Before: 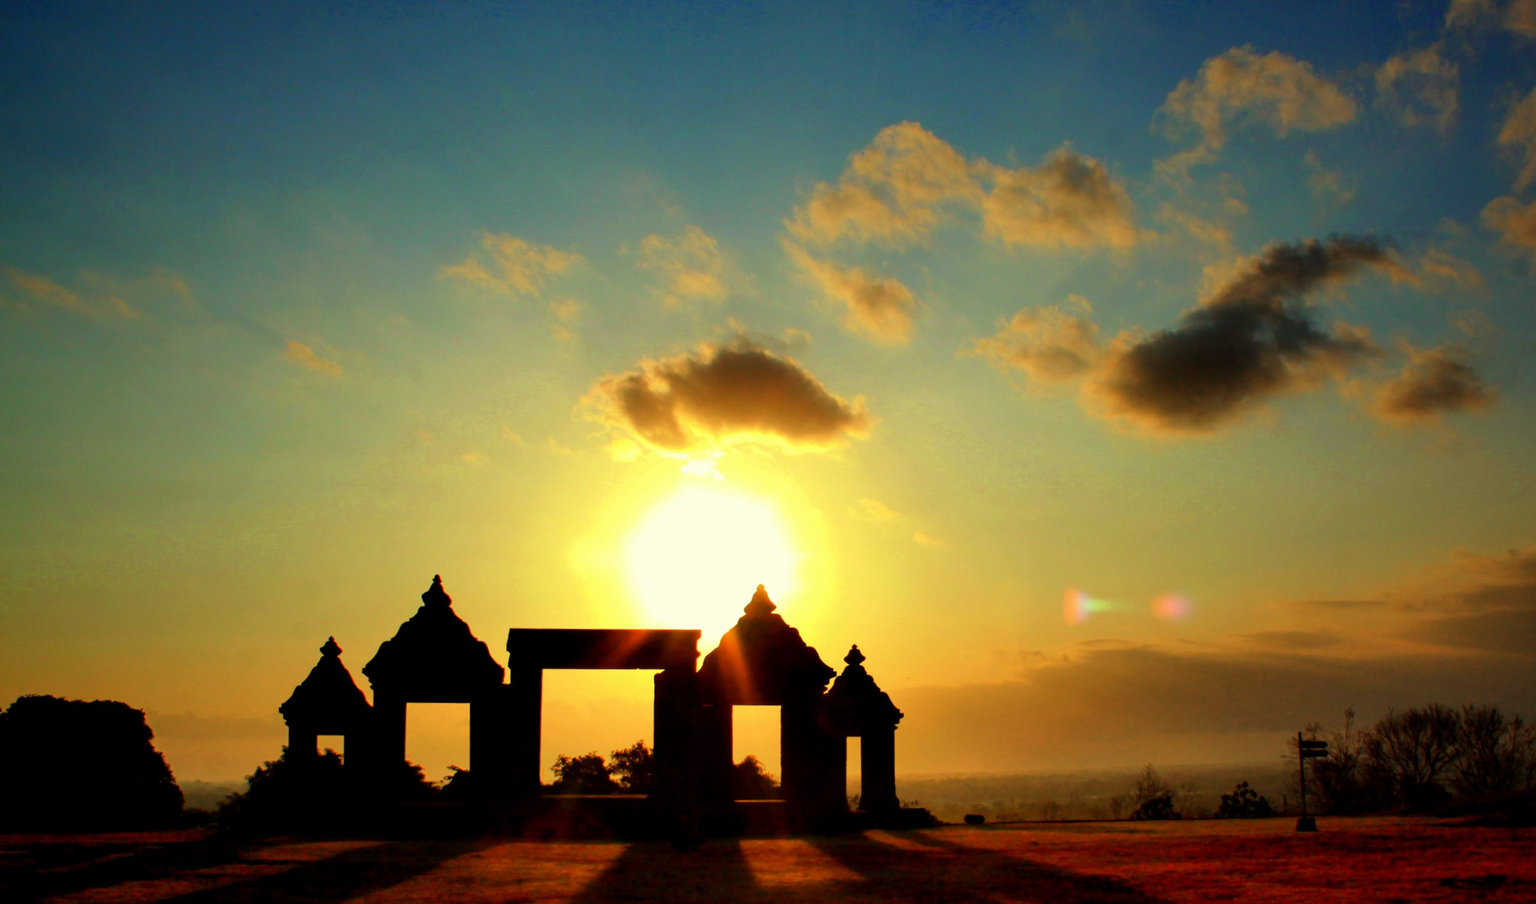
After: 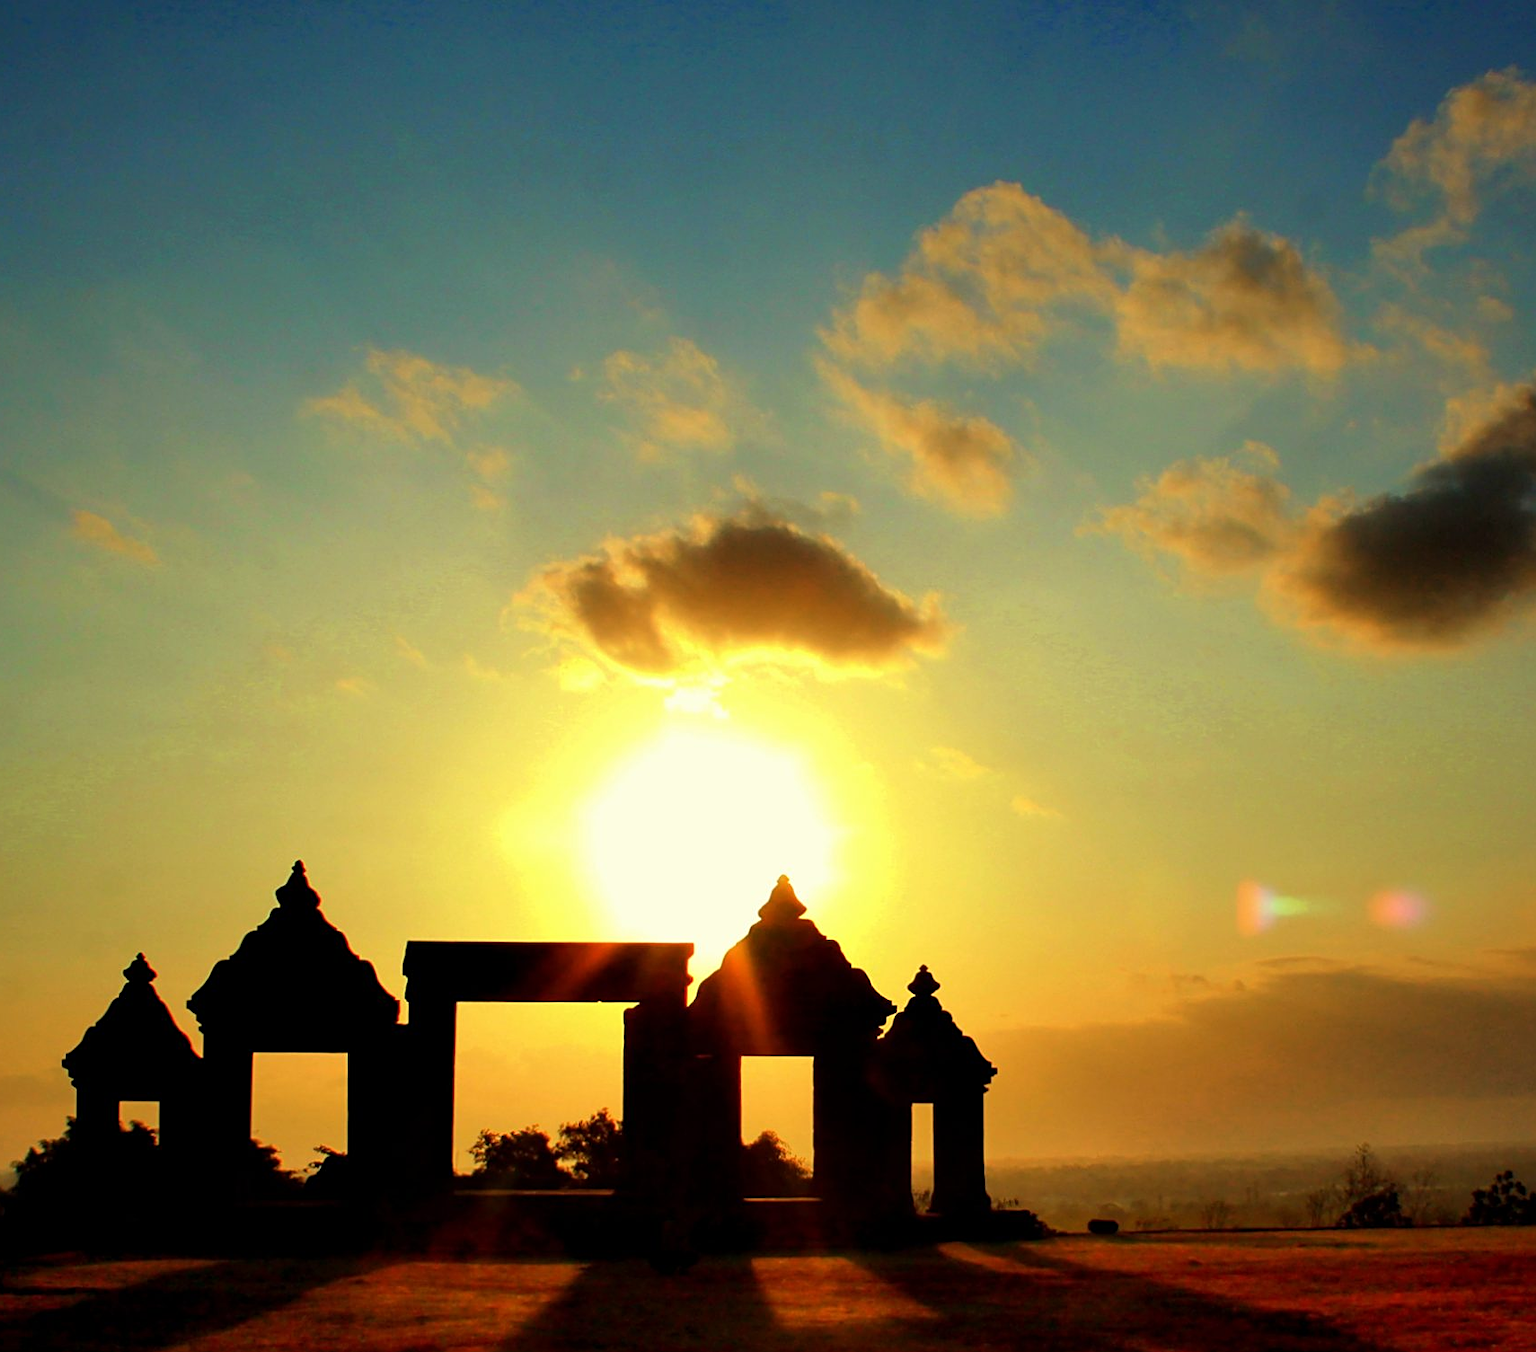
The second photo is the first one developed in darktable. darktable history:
sharpen: on, module defaults
crop and rotate: left 15.501%, right 17.686%
